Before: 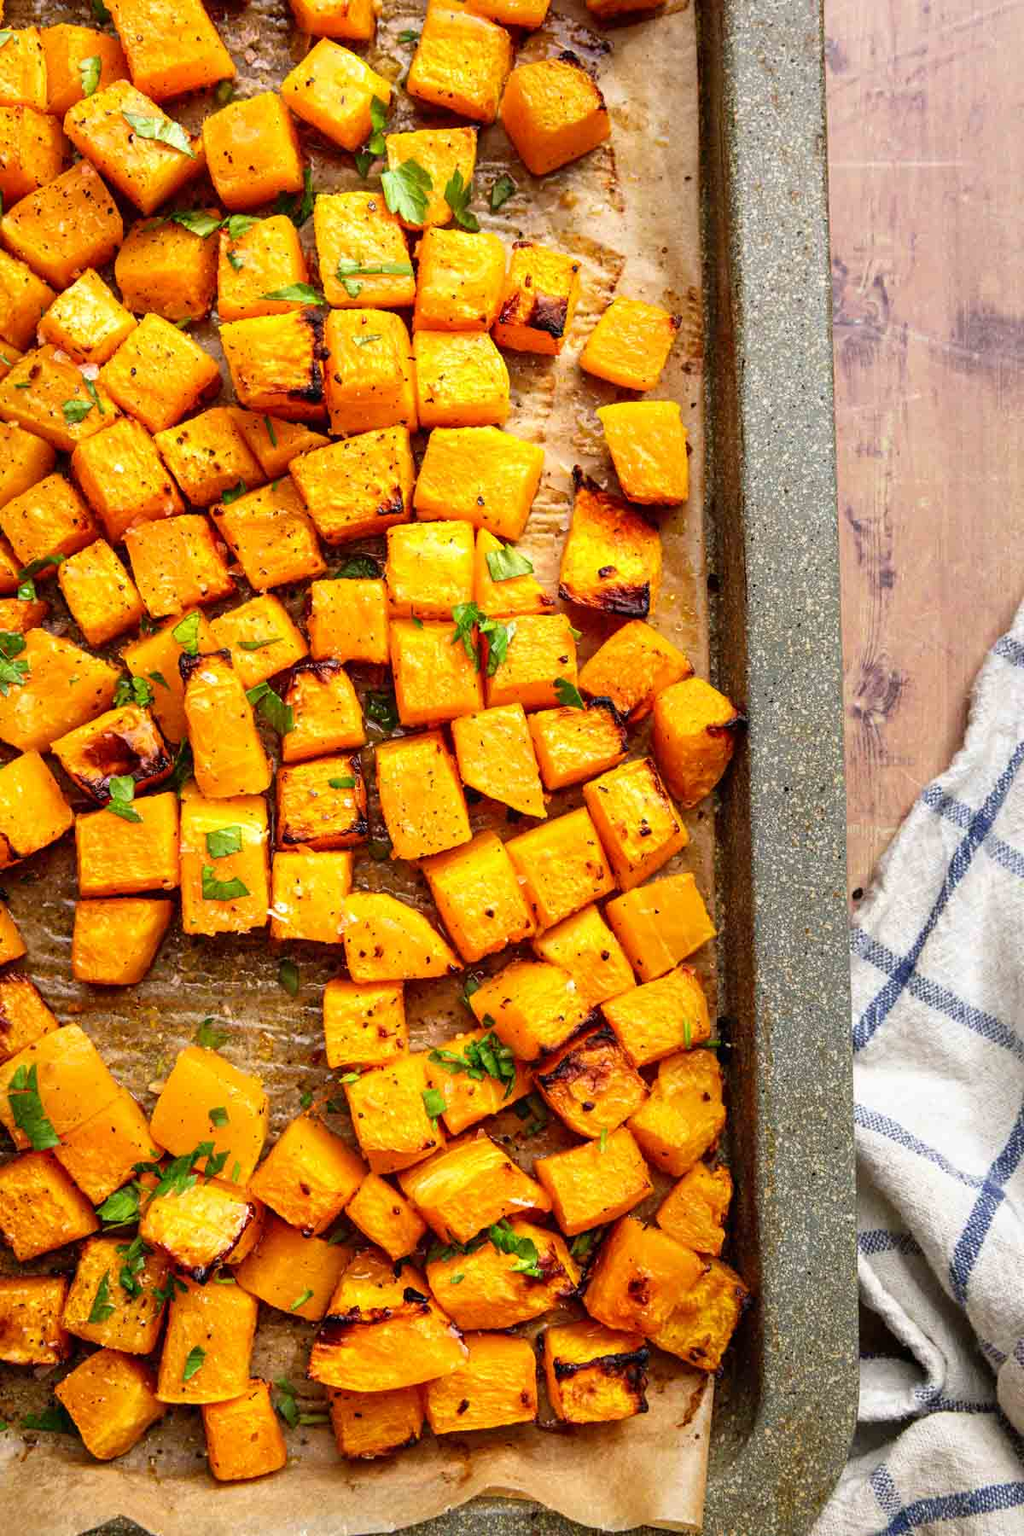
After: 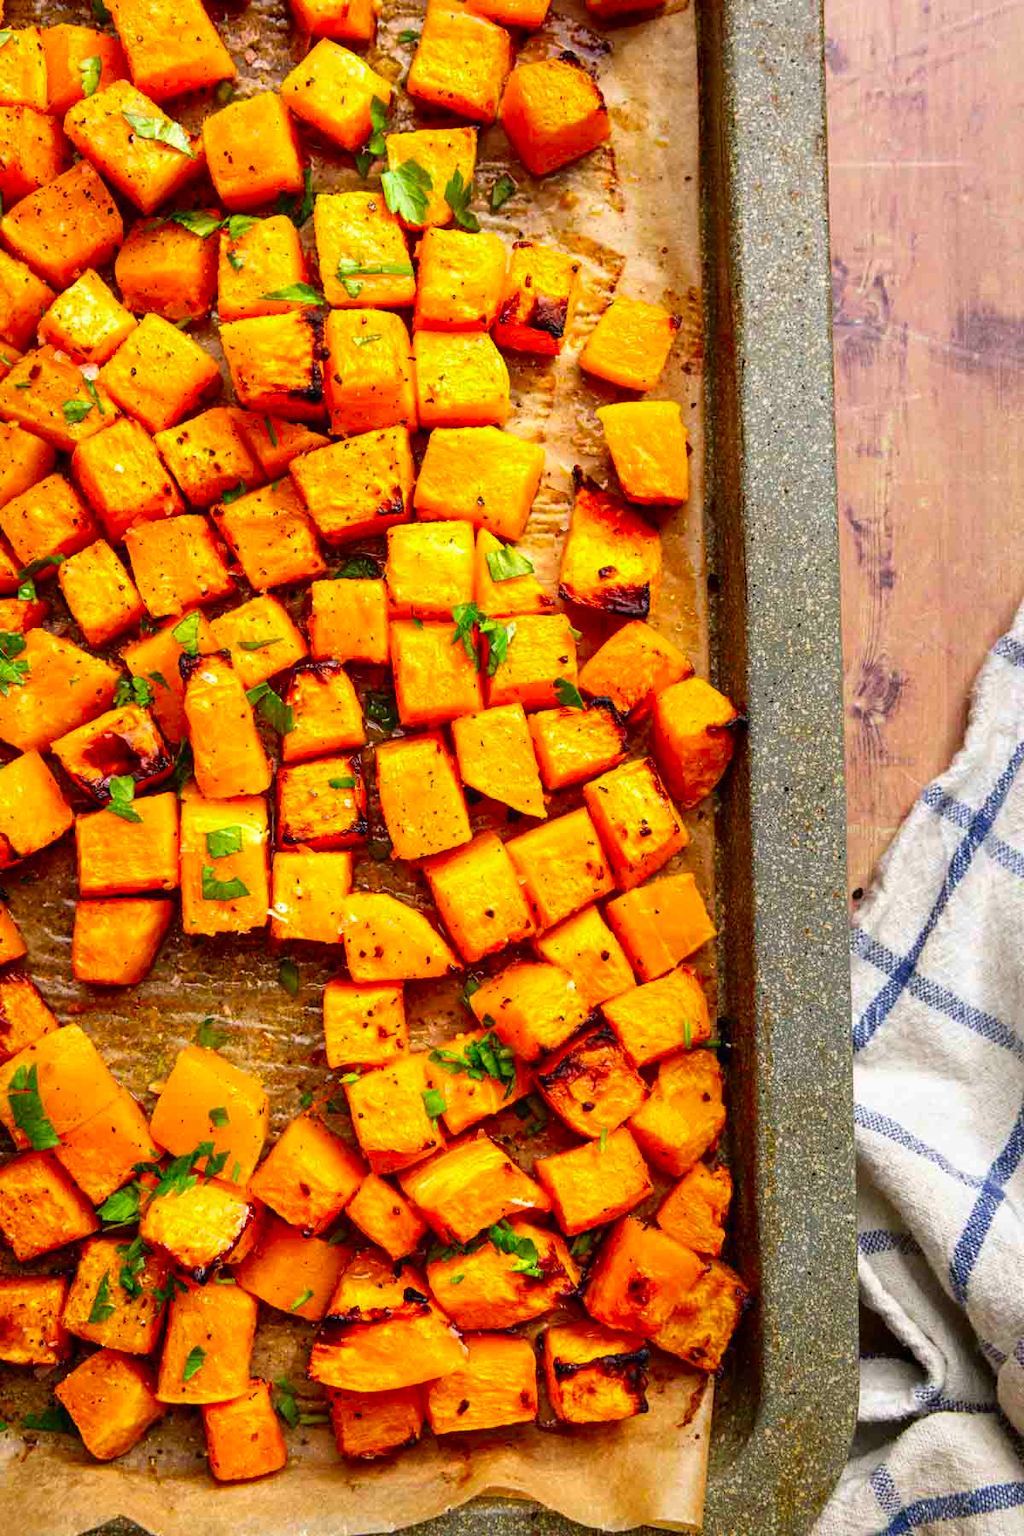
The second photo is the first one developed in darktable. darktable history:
contrast brightness saturation: brightness -0.027, saturation 0.339
